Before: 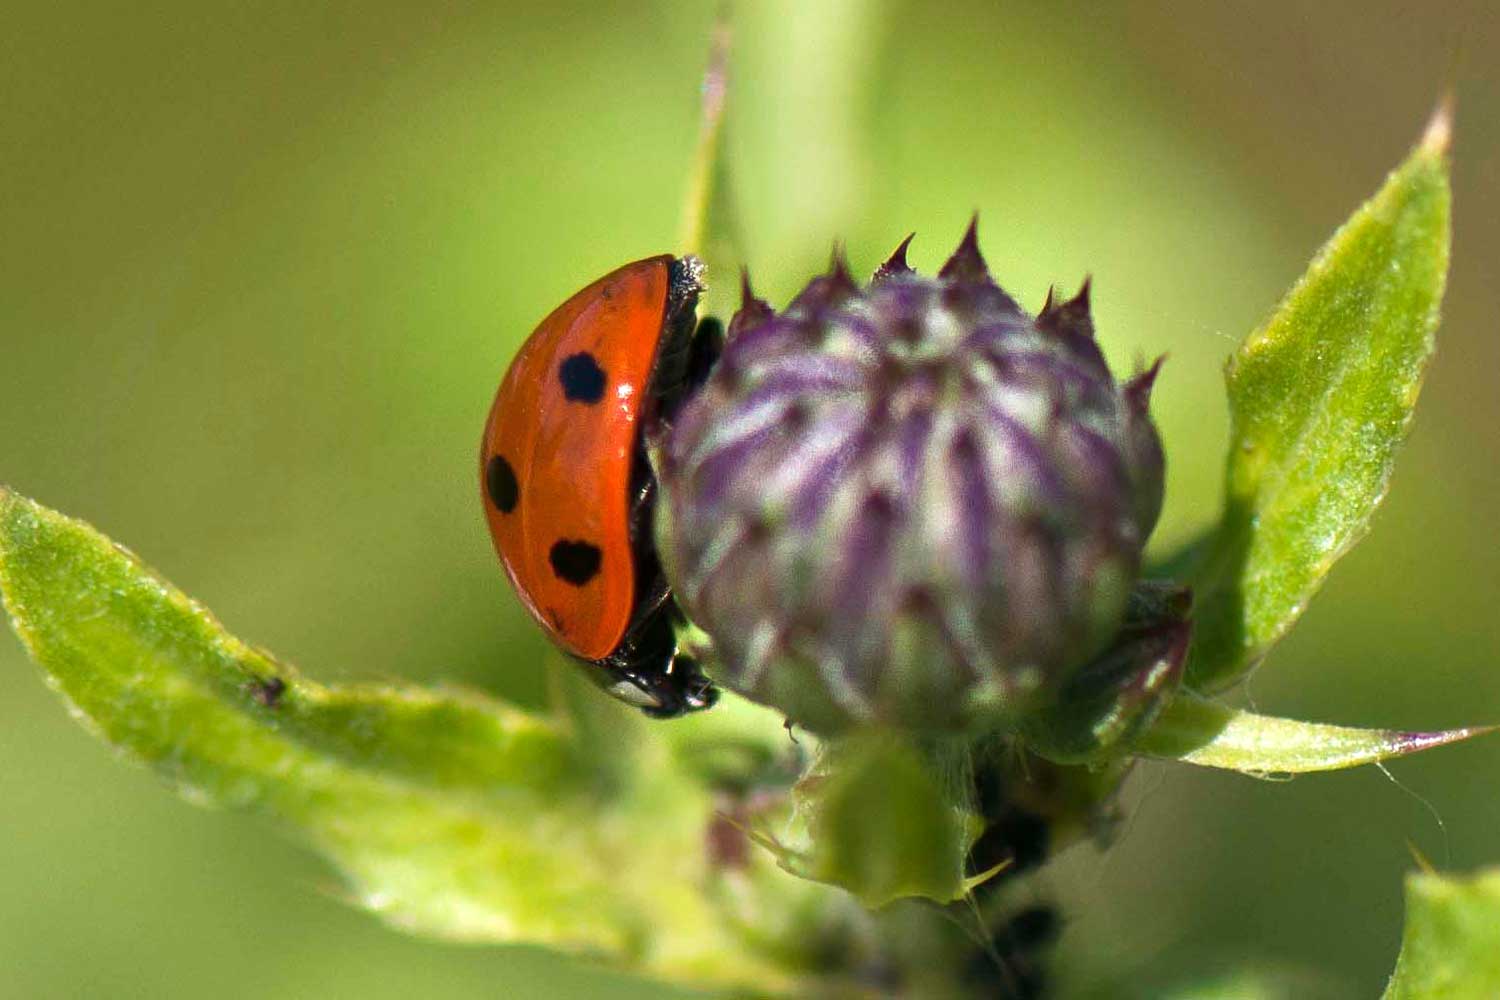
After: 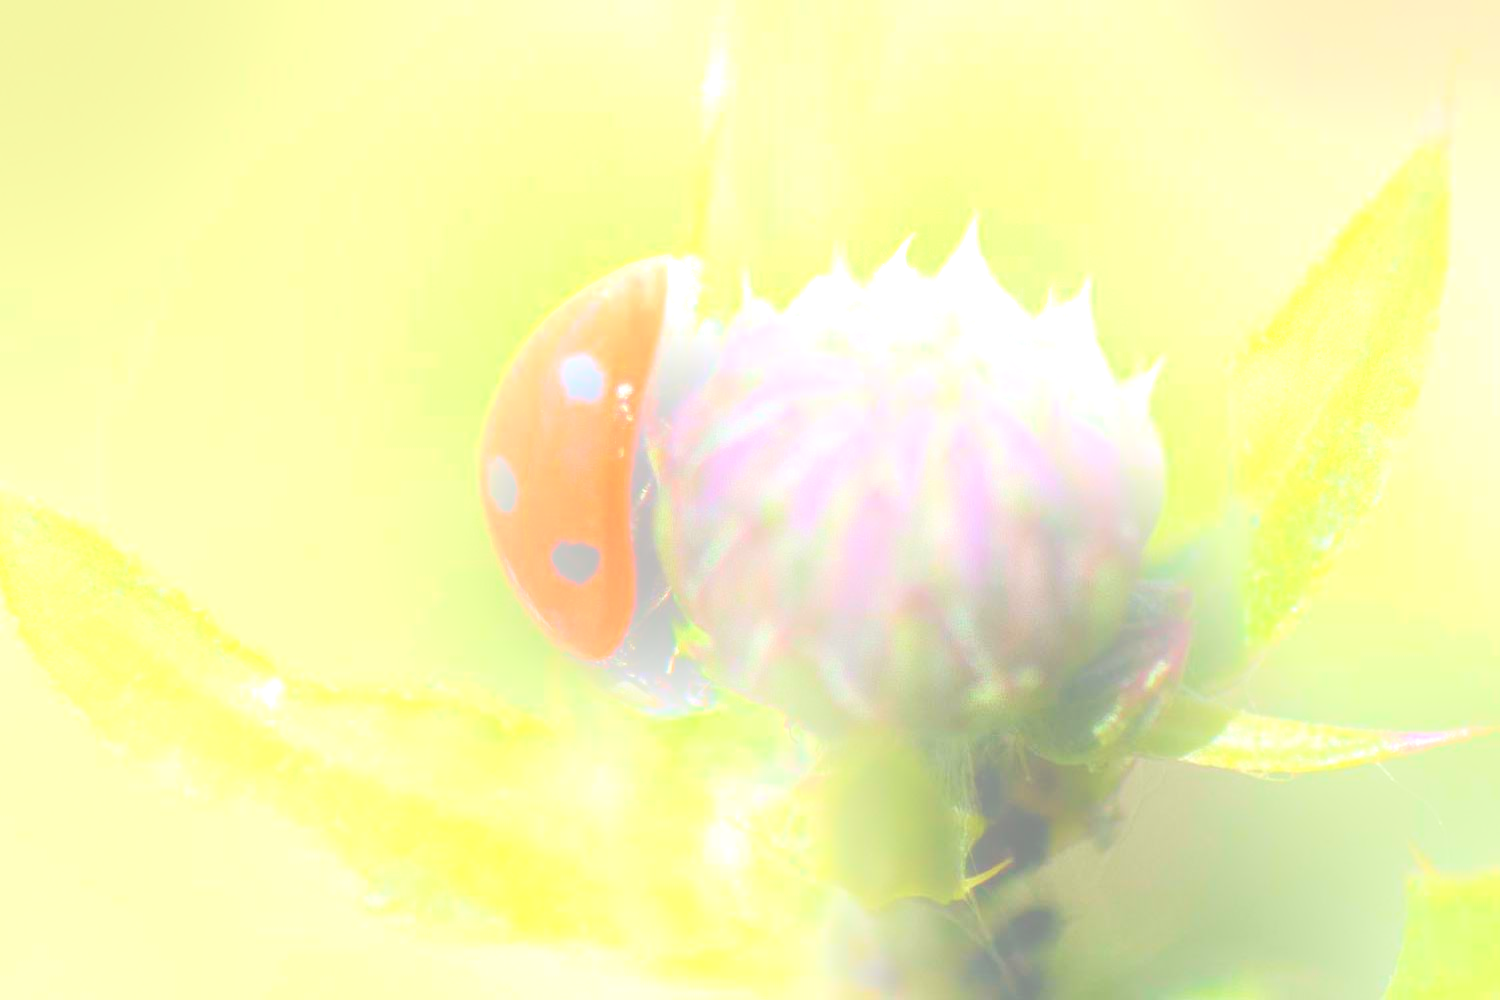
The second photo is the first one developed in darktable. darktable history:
local contrast: on, module defaults
bloom: size 25%, threshold 5%, strength 90%
